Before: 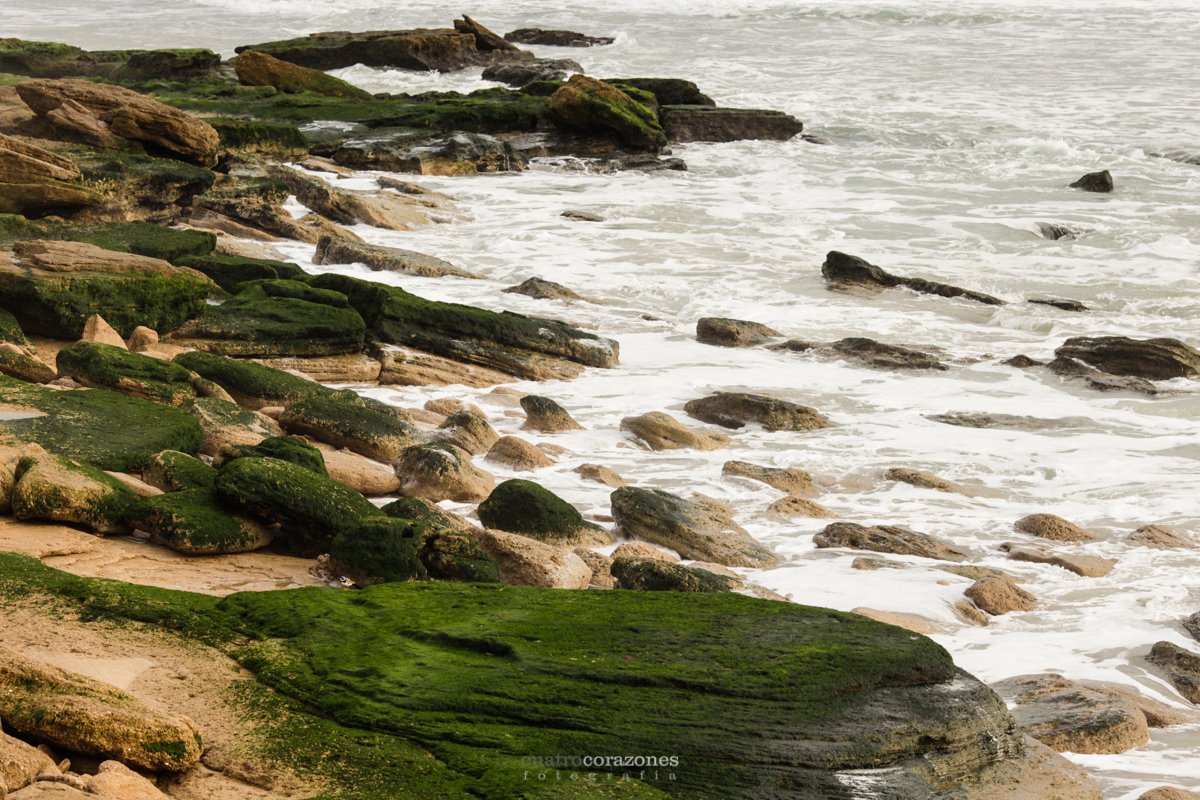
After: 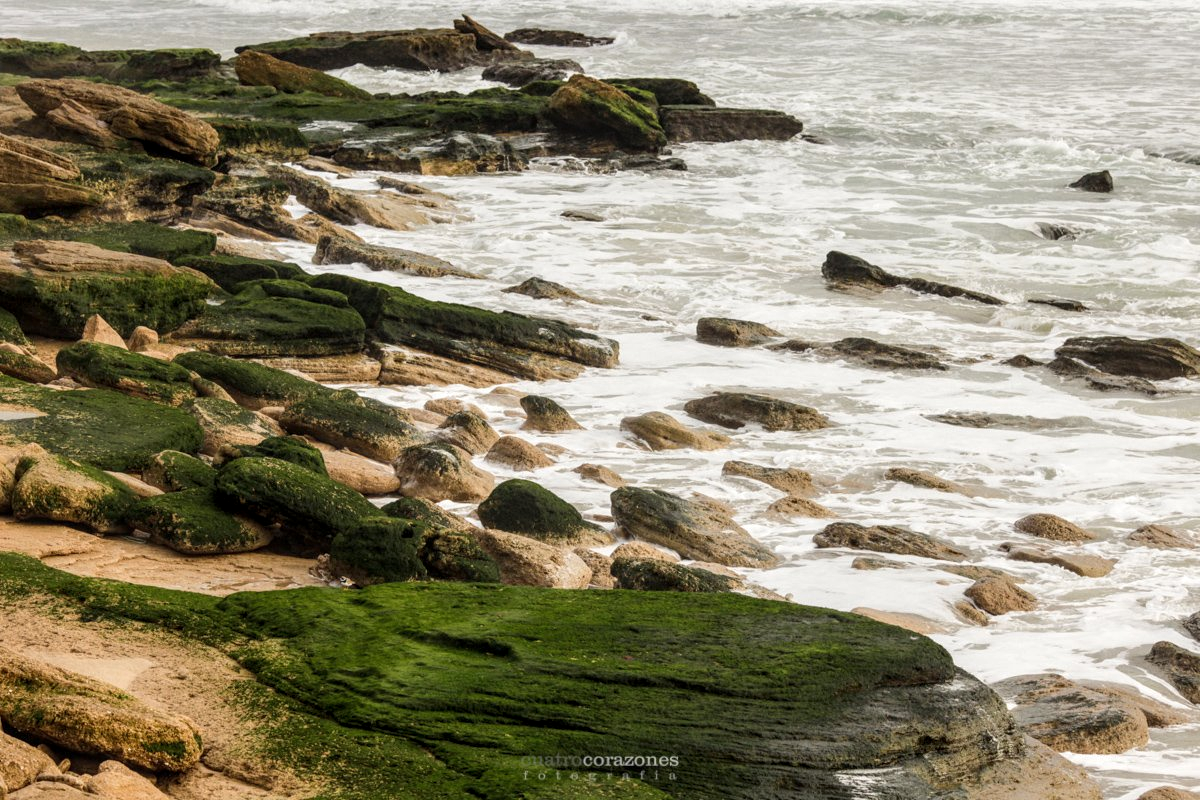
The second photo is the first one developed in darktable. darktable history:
white balance: red 1, blue 1
local contrast: on, module defaults
